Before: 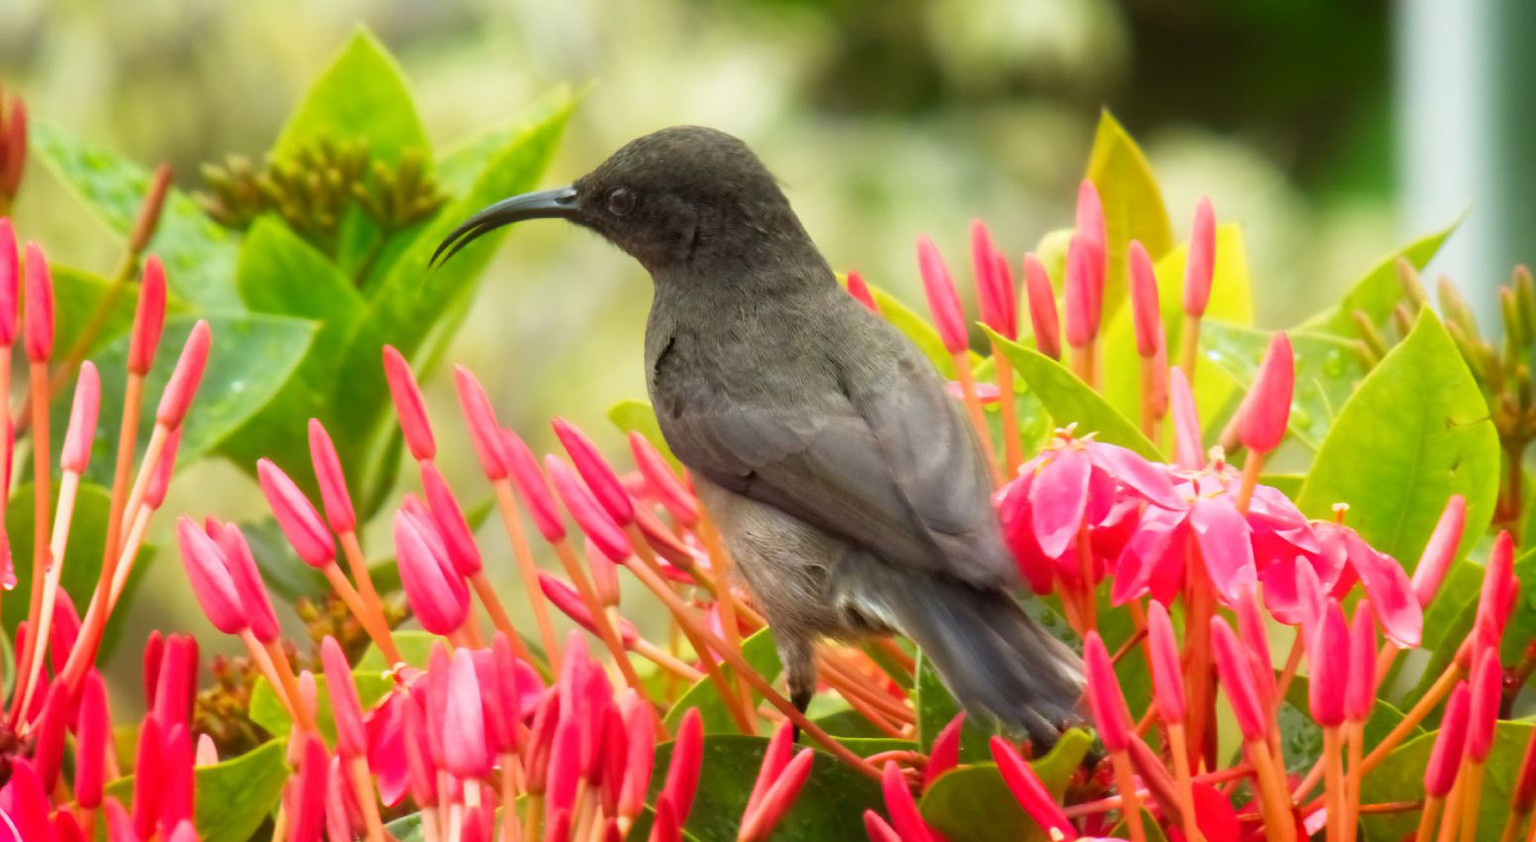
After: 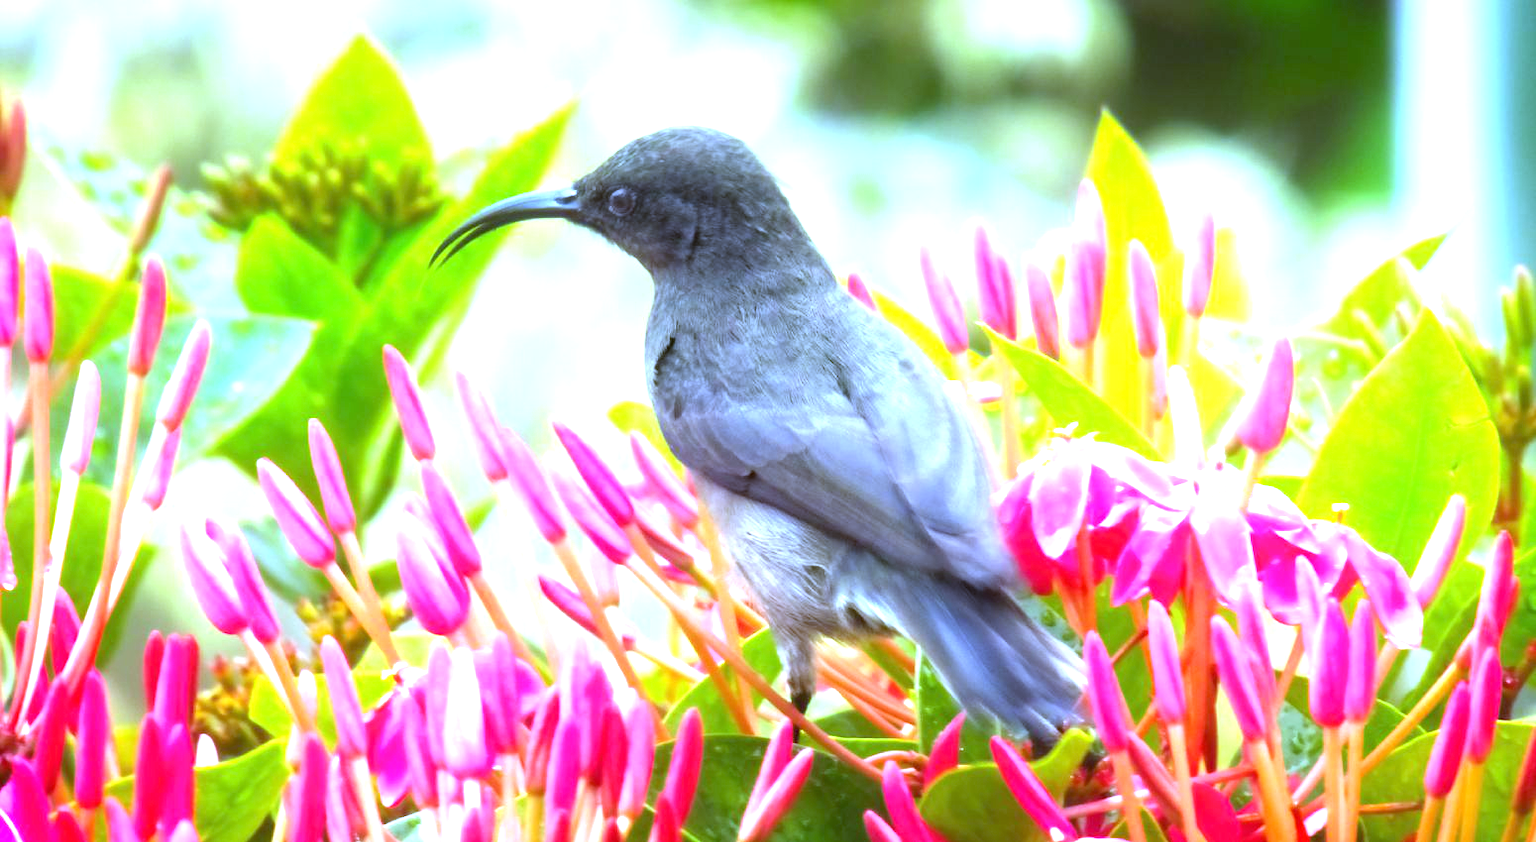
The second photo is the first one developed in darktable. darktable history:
exposure: black level correction 0, exposure 1.6 EV, compensate exposure bias true, compensate highlight preservation false
white balance: red 0.766, blue 1.537
